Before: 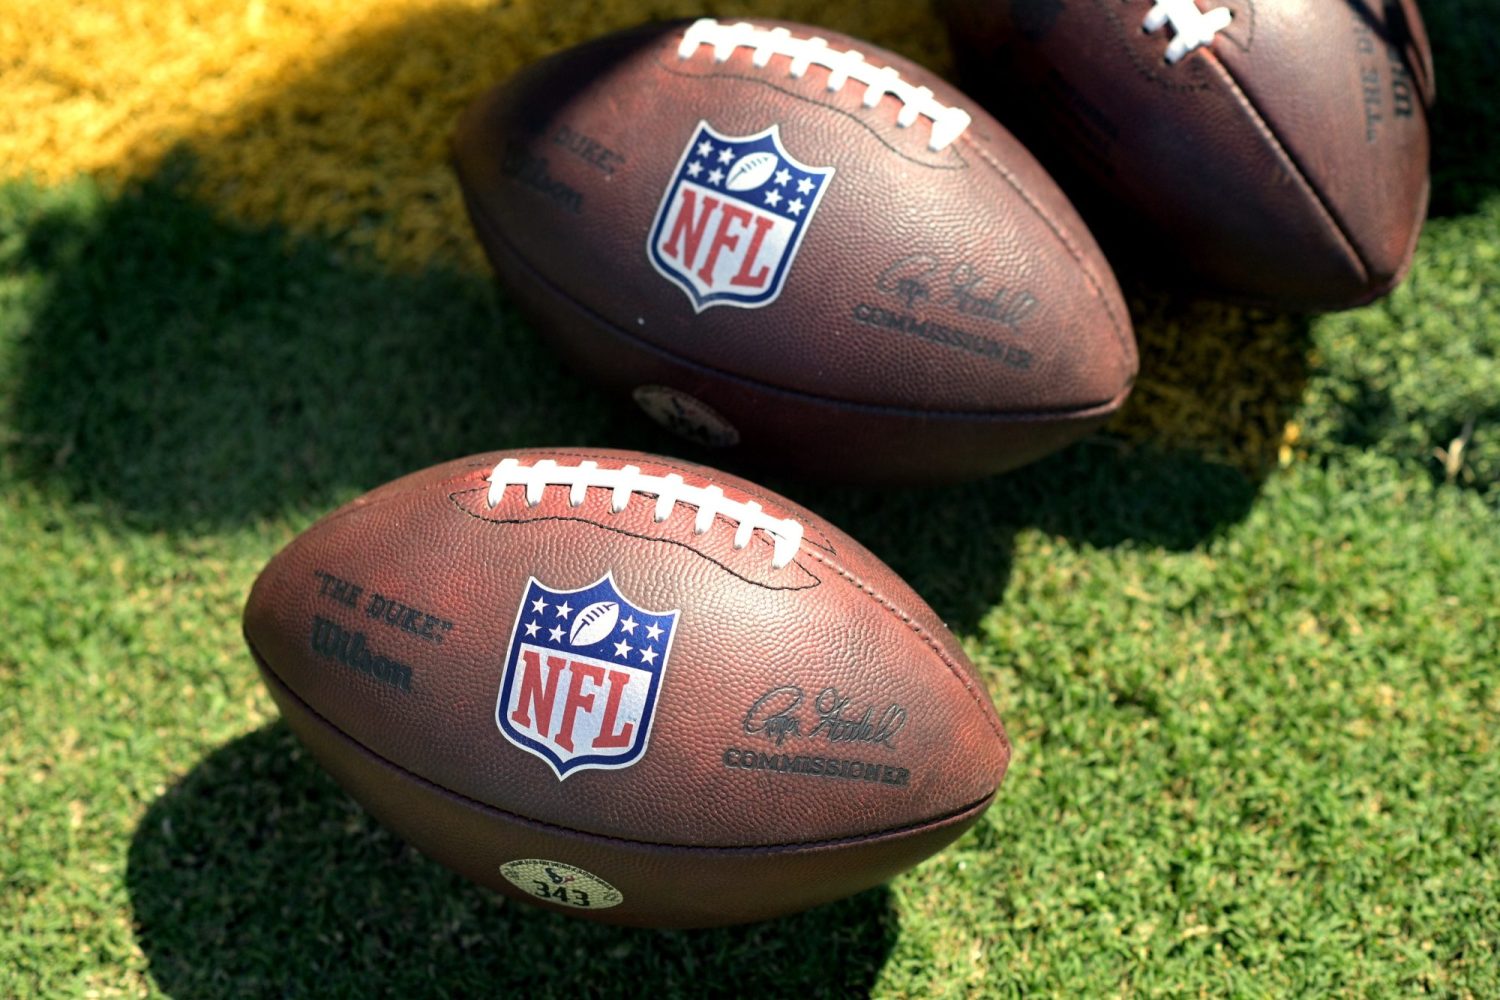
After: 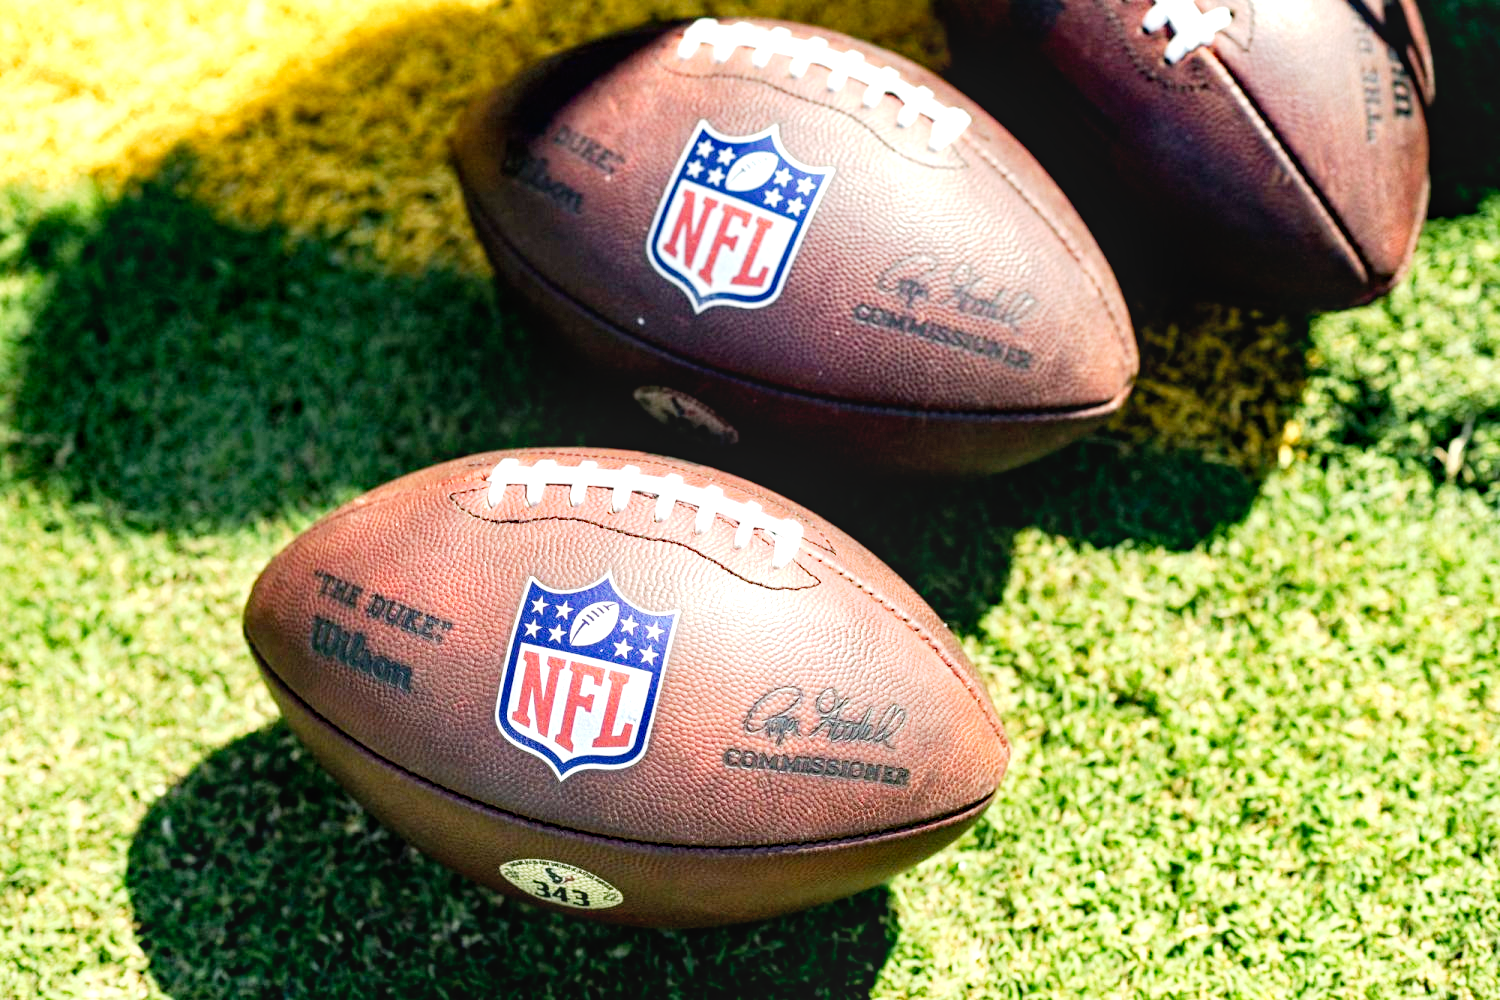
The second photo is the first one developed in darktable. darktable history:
exposure: exposure 1 EV, compensate highlight preservation false
local contrast: on, module defaults
tone curve: curves: ch0 [(0, 0) (0.082, 0.02) (0.129, 0.078) (0.275, 0.301) (0.67, 0.809) (1, 1)], preserve colors none
contrast brightness saturation: saturation -0.036
haze removal: compatibility mode true, adaptive false
